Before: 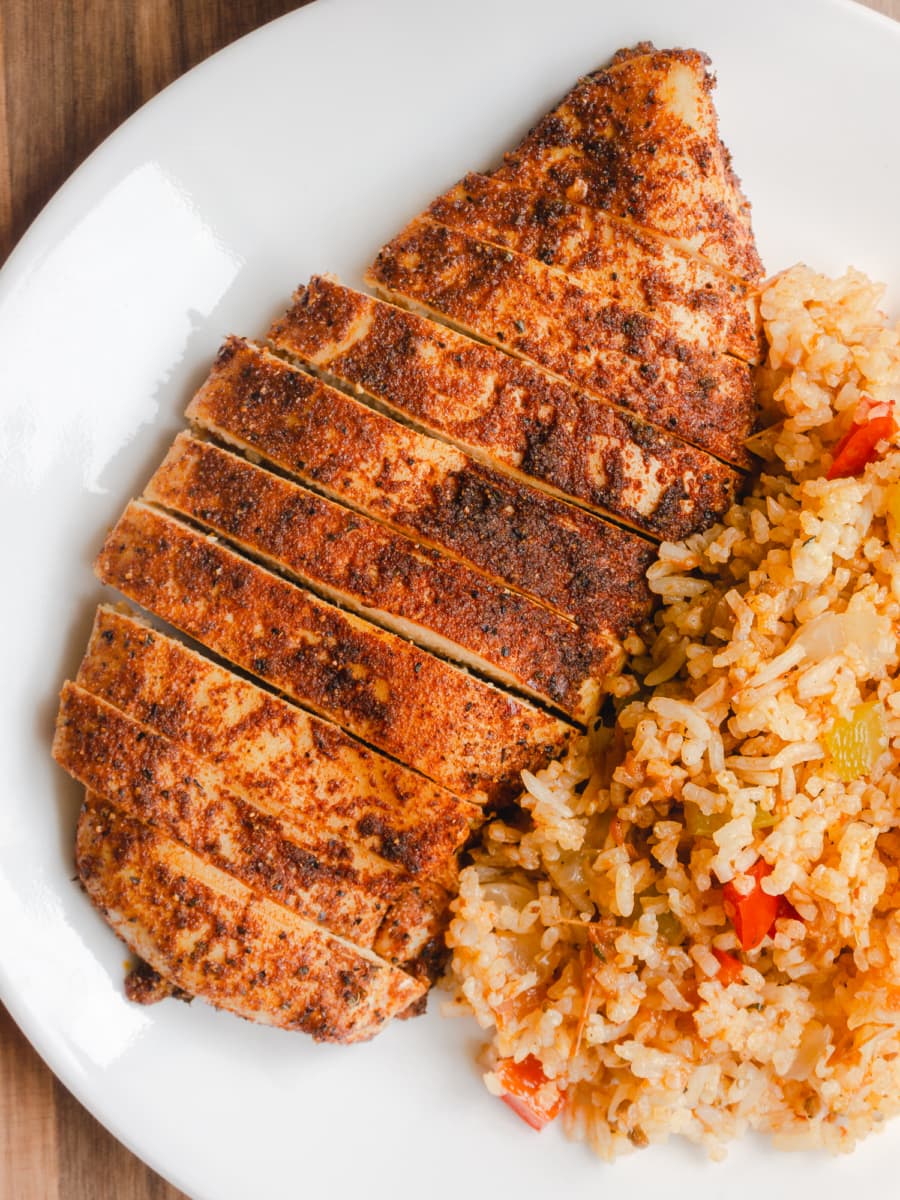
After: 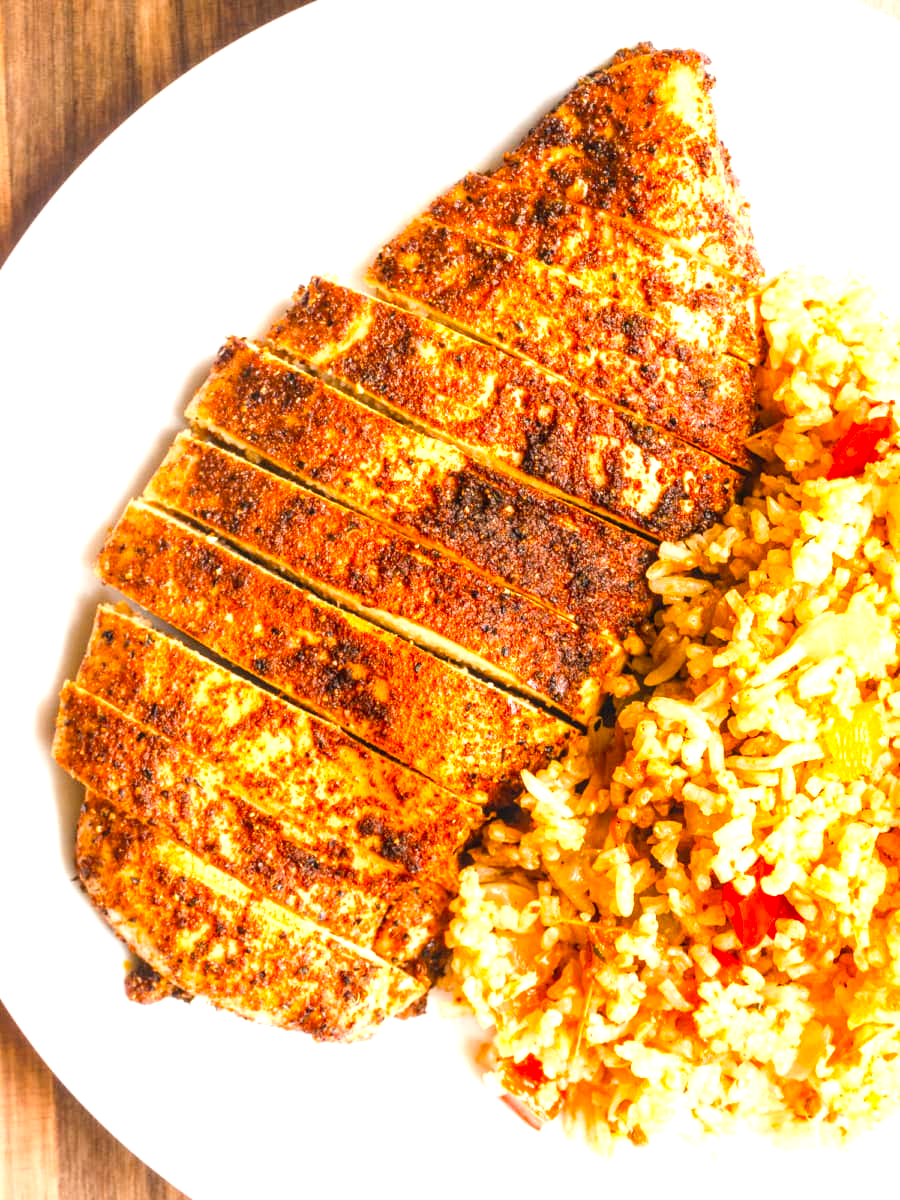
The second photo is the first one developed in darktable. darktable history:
local contrast: detail 130%
color balance: output saturation 120%
exposure: exposure 1.16 EV, compensate exposure bias true, compensate highlight preservation false
